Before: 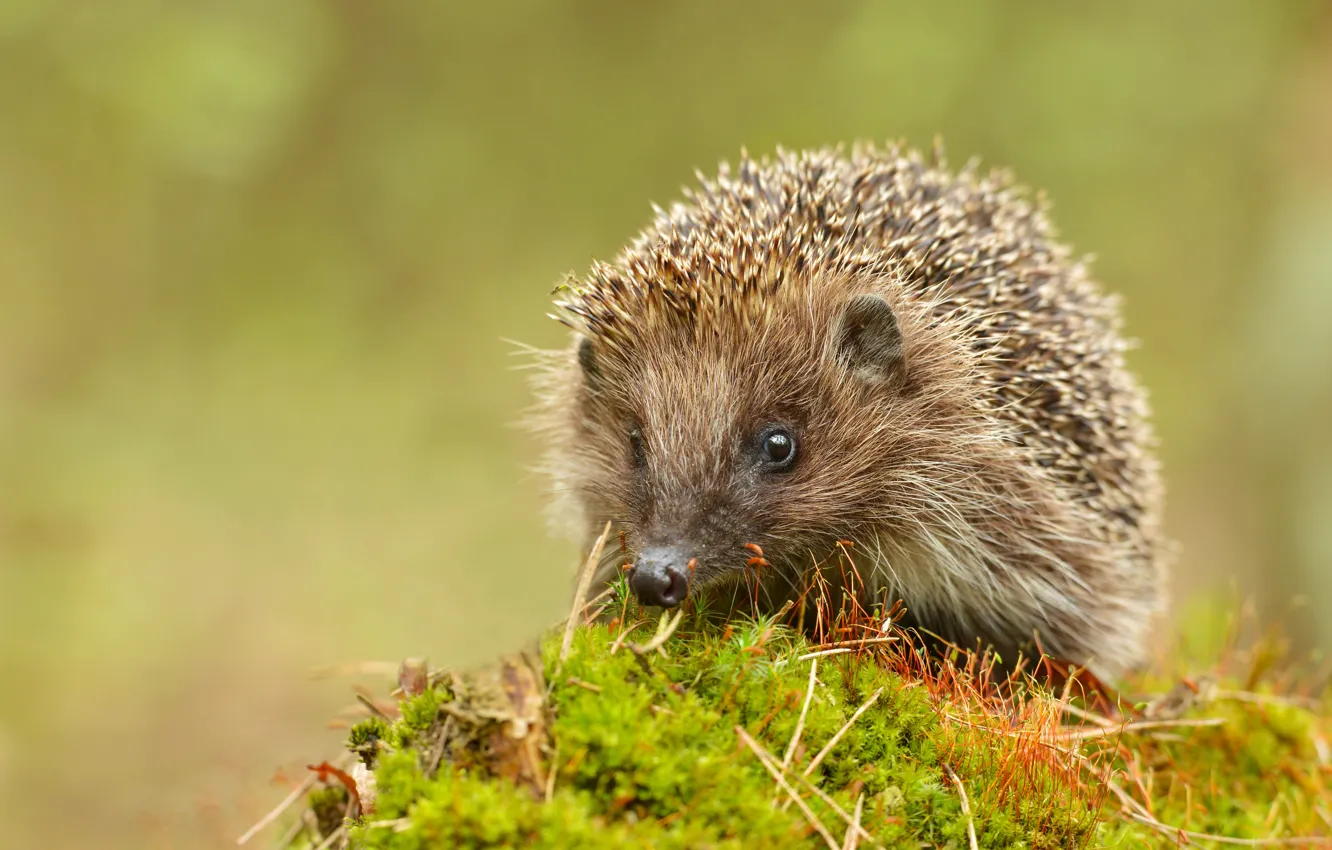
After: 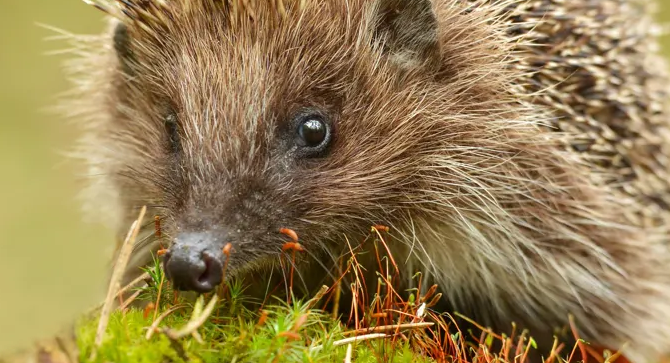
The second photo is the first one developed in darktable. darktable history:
crop: left 34.967%, top 37.118%, right 14.692%, bottom 20.082%
